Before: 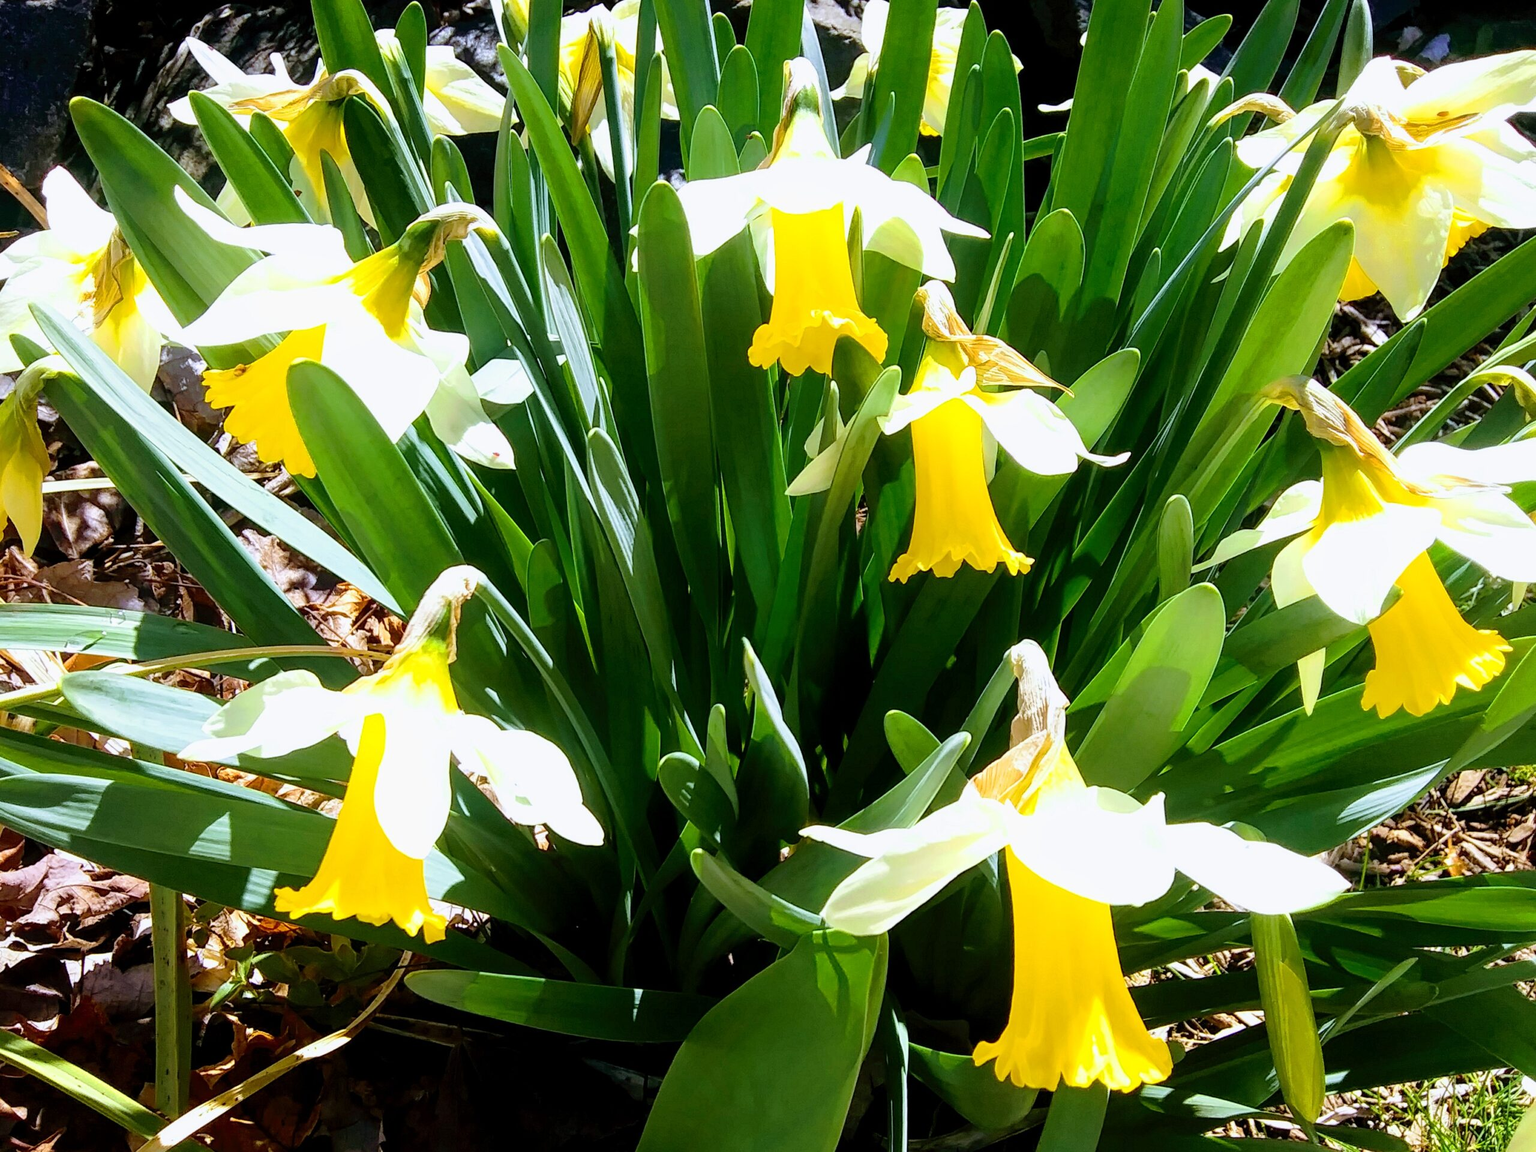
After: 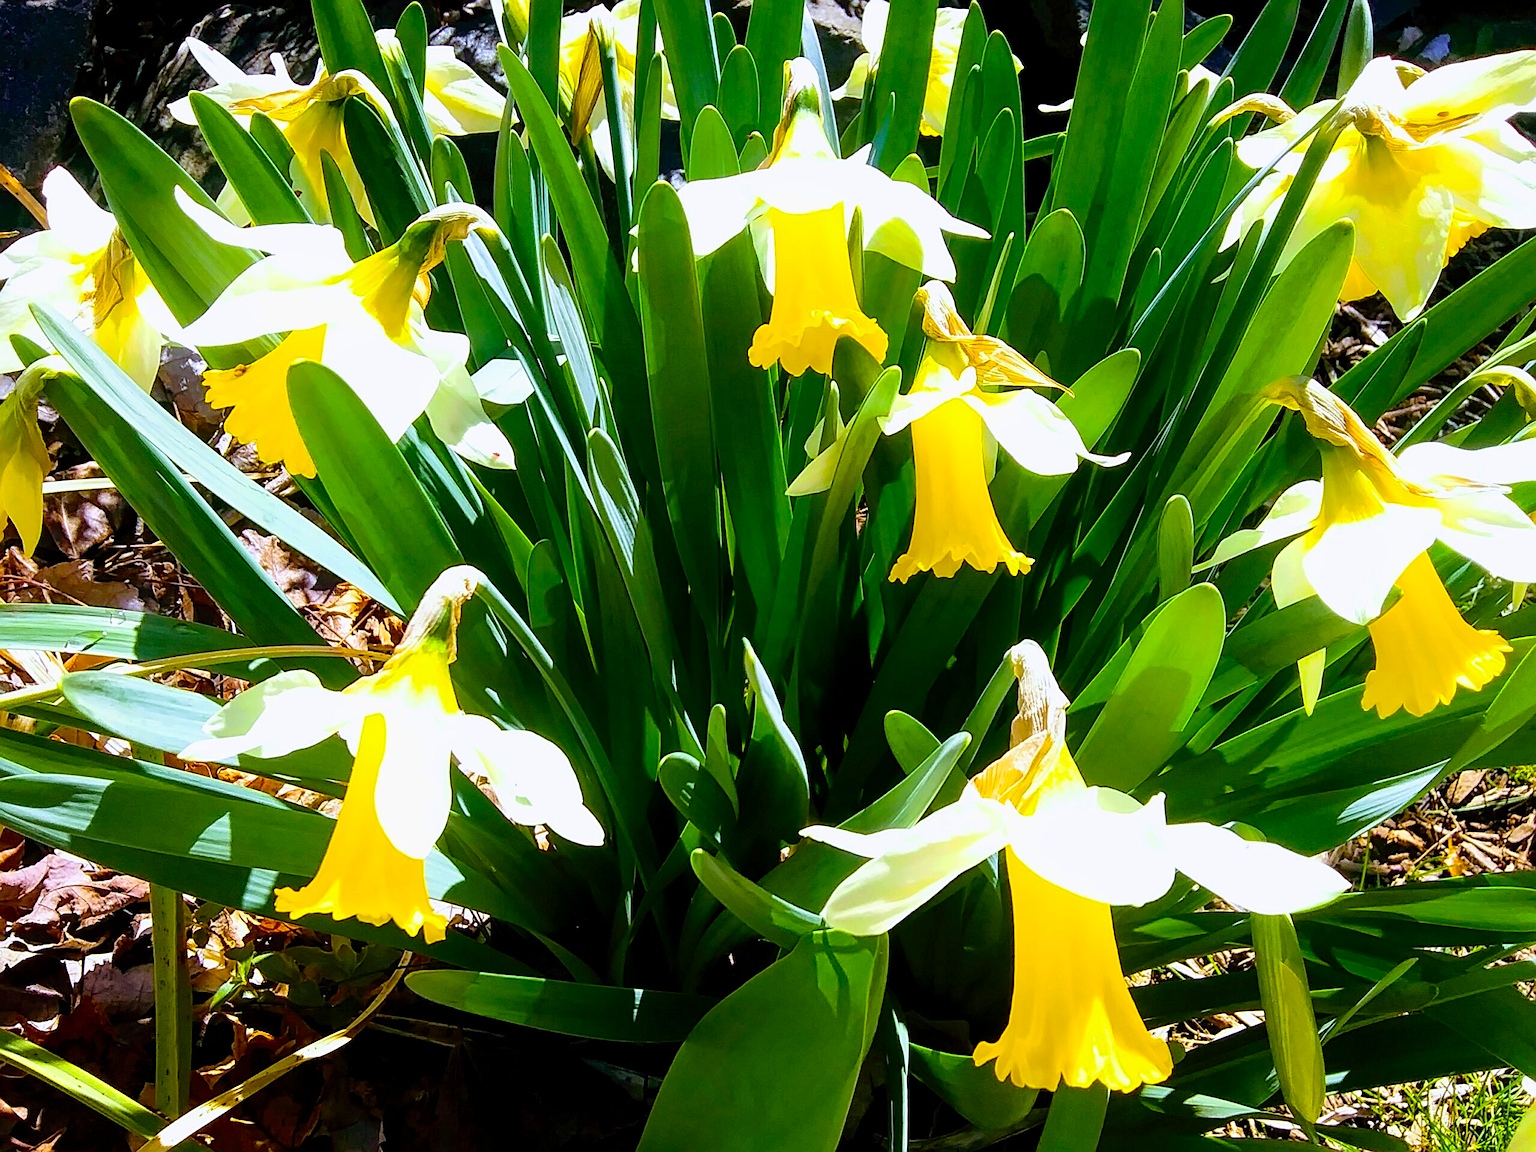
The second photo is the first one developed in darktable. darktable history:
contrast brightness saturation: contrast 0.036, saturation 0.073
color balance rgb: perceptual saturation grading › global saturation 25.461%, global vibrance 20%
sharpen: on, module defaults
